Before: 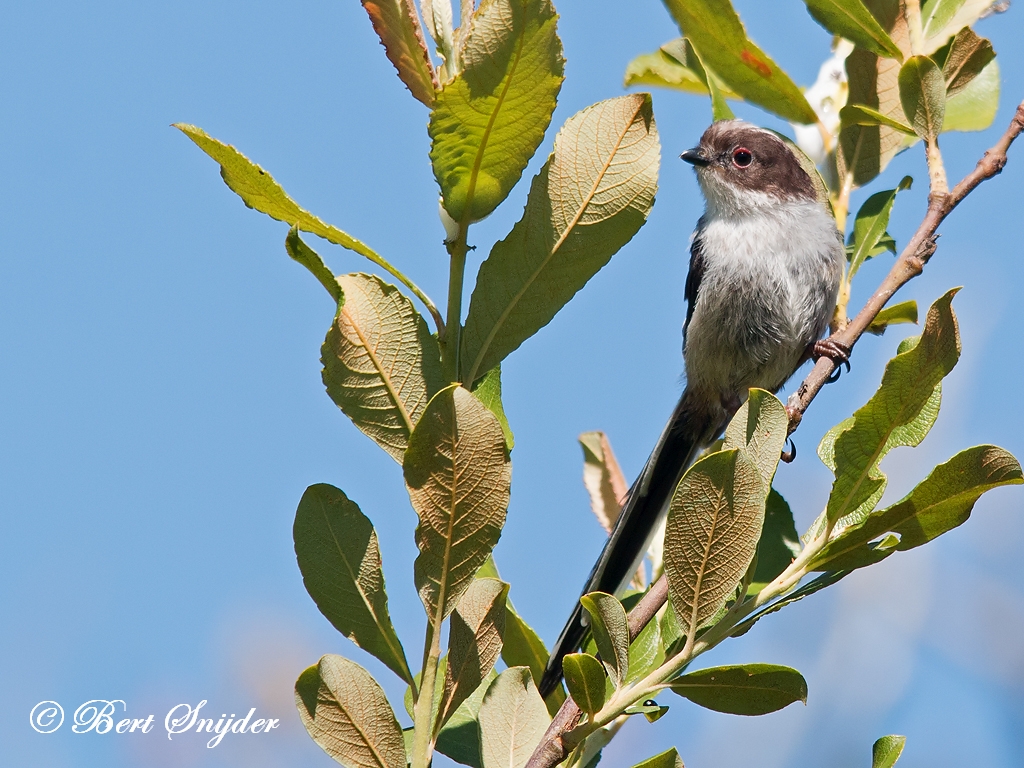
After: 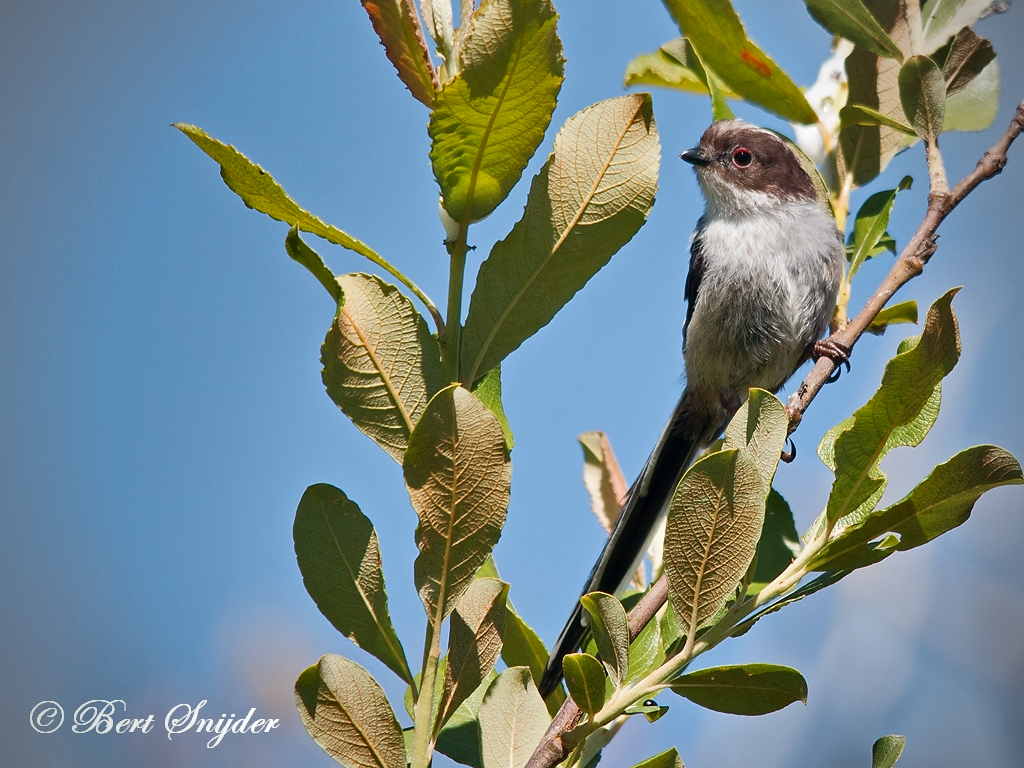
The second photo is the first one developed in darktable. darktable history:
exposure: compensate highlight preservation false
shadows and highlights: shadows 20.88, highlights -82.46, soften with gaussian
vignetting: saturation -0.657
